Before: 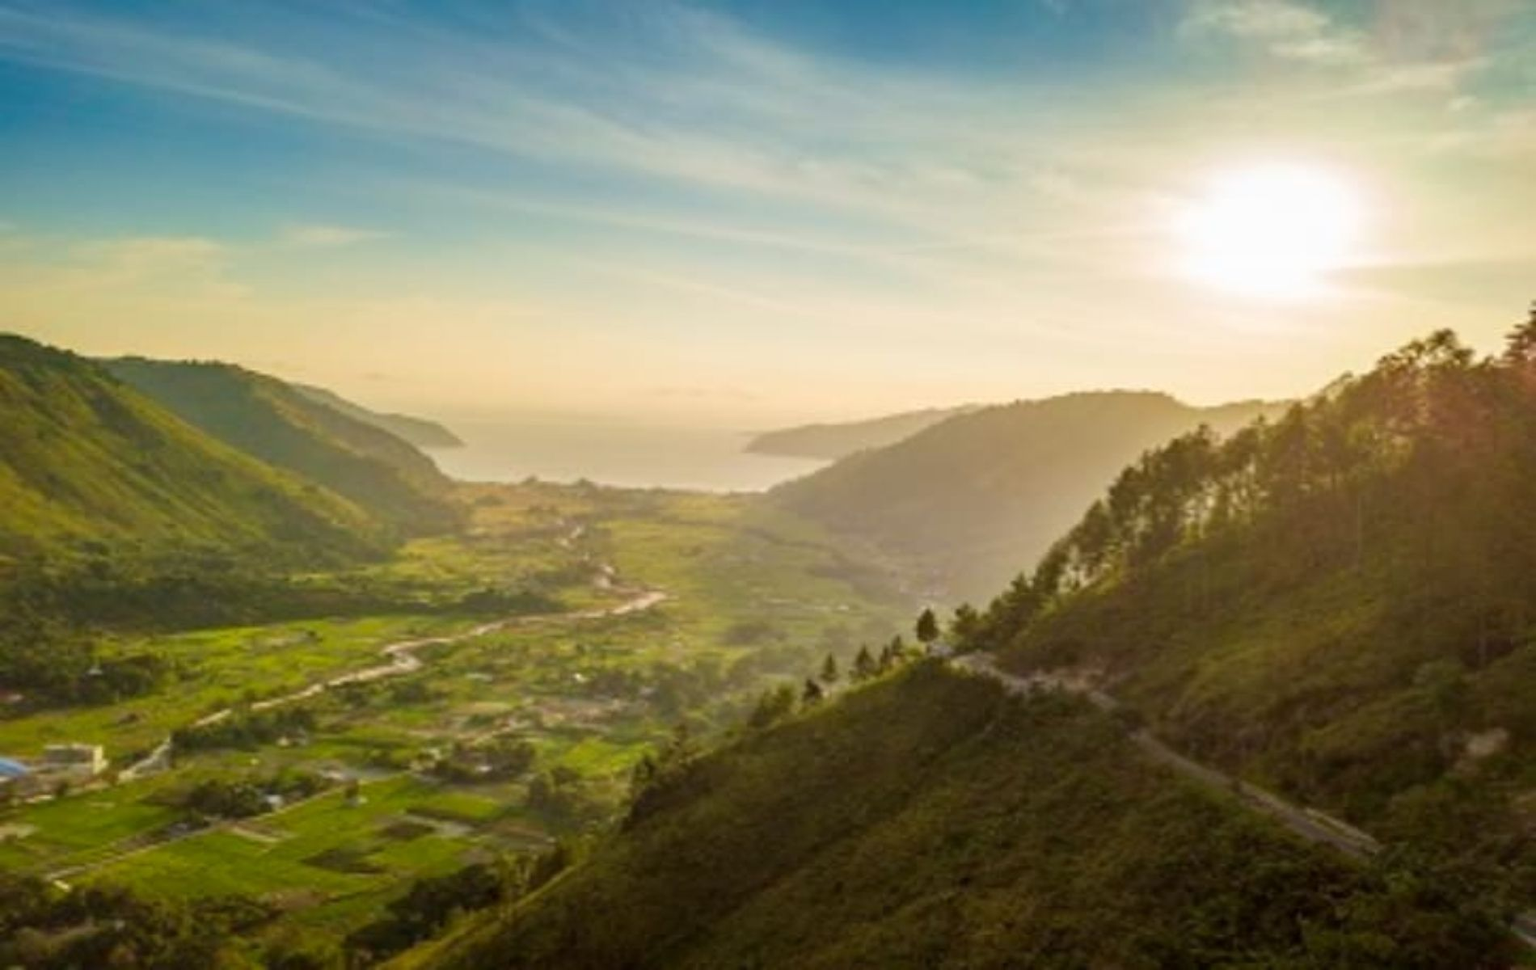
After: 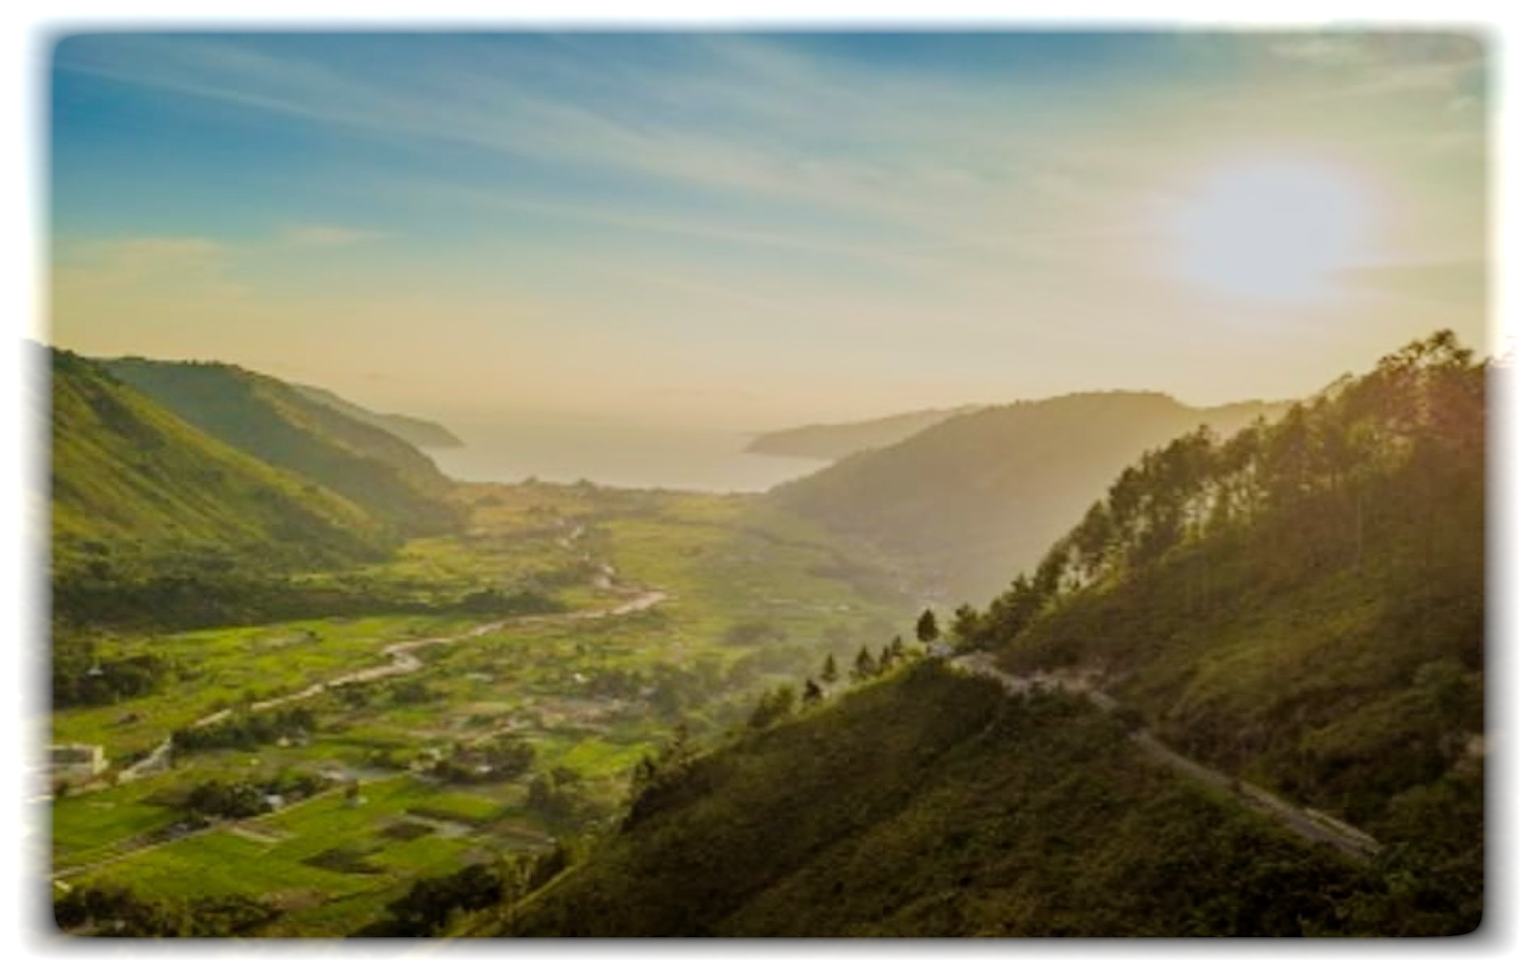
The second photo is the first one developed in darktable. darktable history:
filmic rgb: black relative exposure -7.65 EV, white relative exposure 4.56 EV, hardness 3.61, color science v6 (2022)
white balance: red 0.982, blue 1.018
vignetting: fall-off start 93%, fall-off radius 5%, brightness 1, saturation -0.49, automatic ratio true, width/height ratio 1.332, shape 0.04, unbound false
